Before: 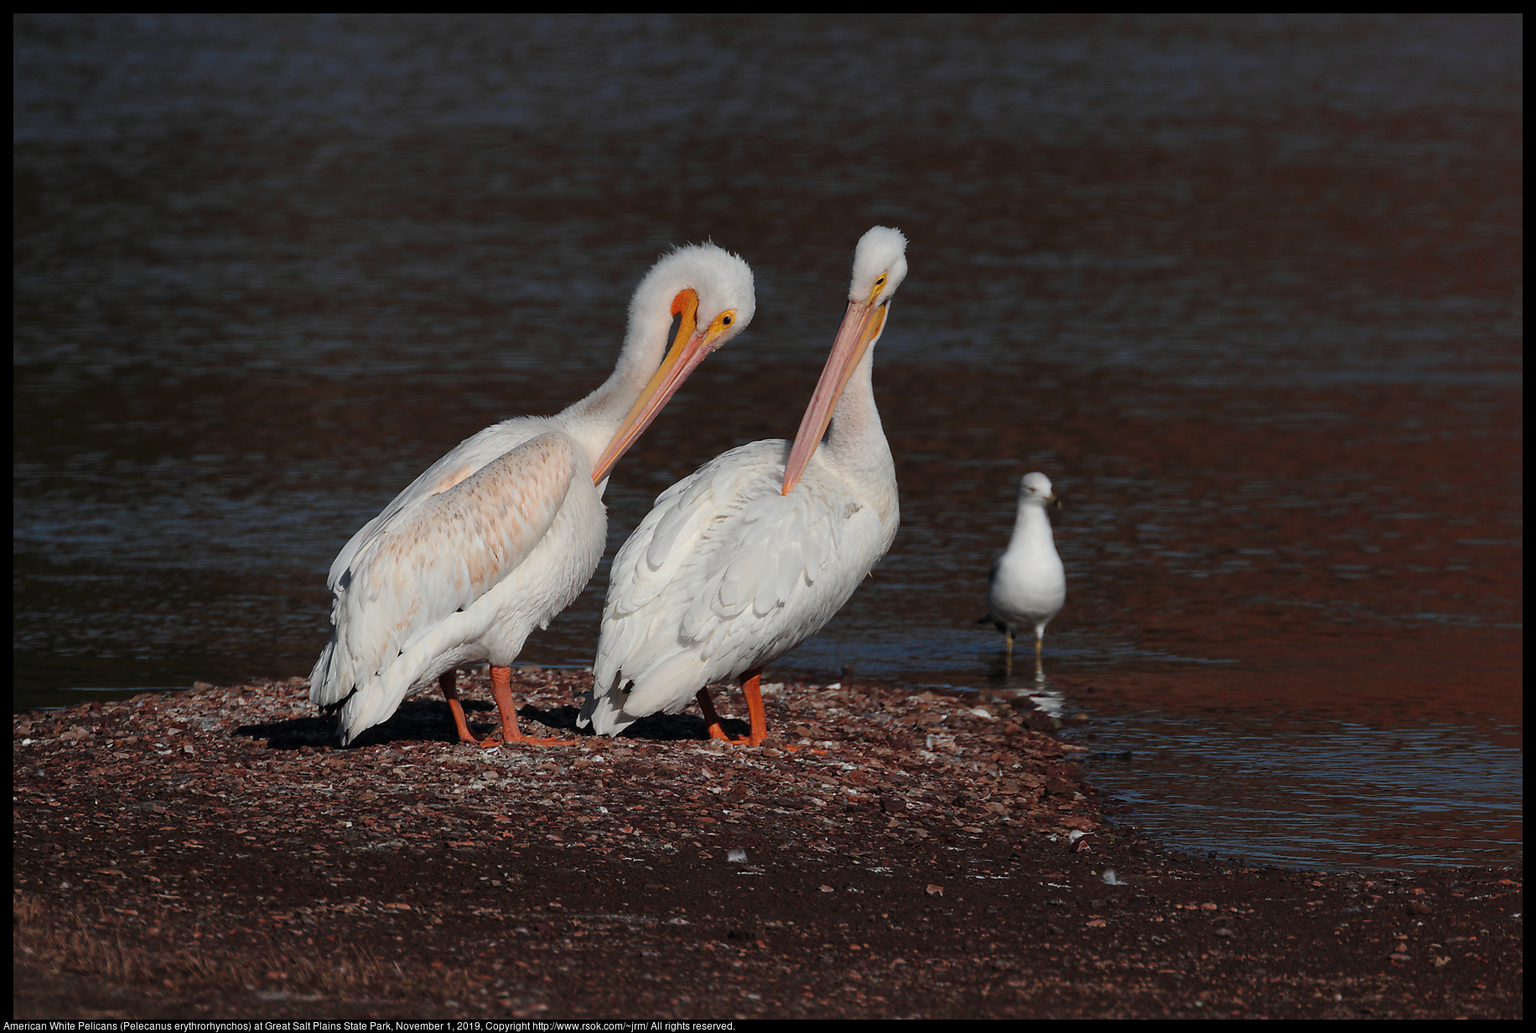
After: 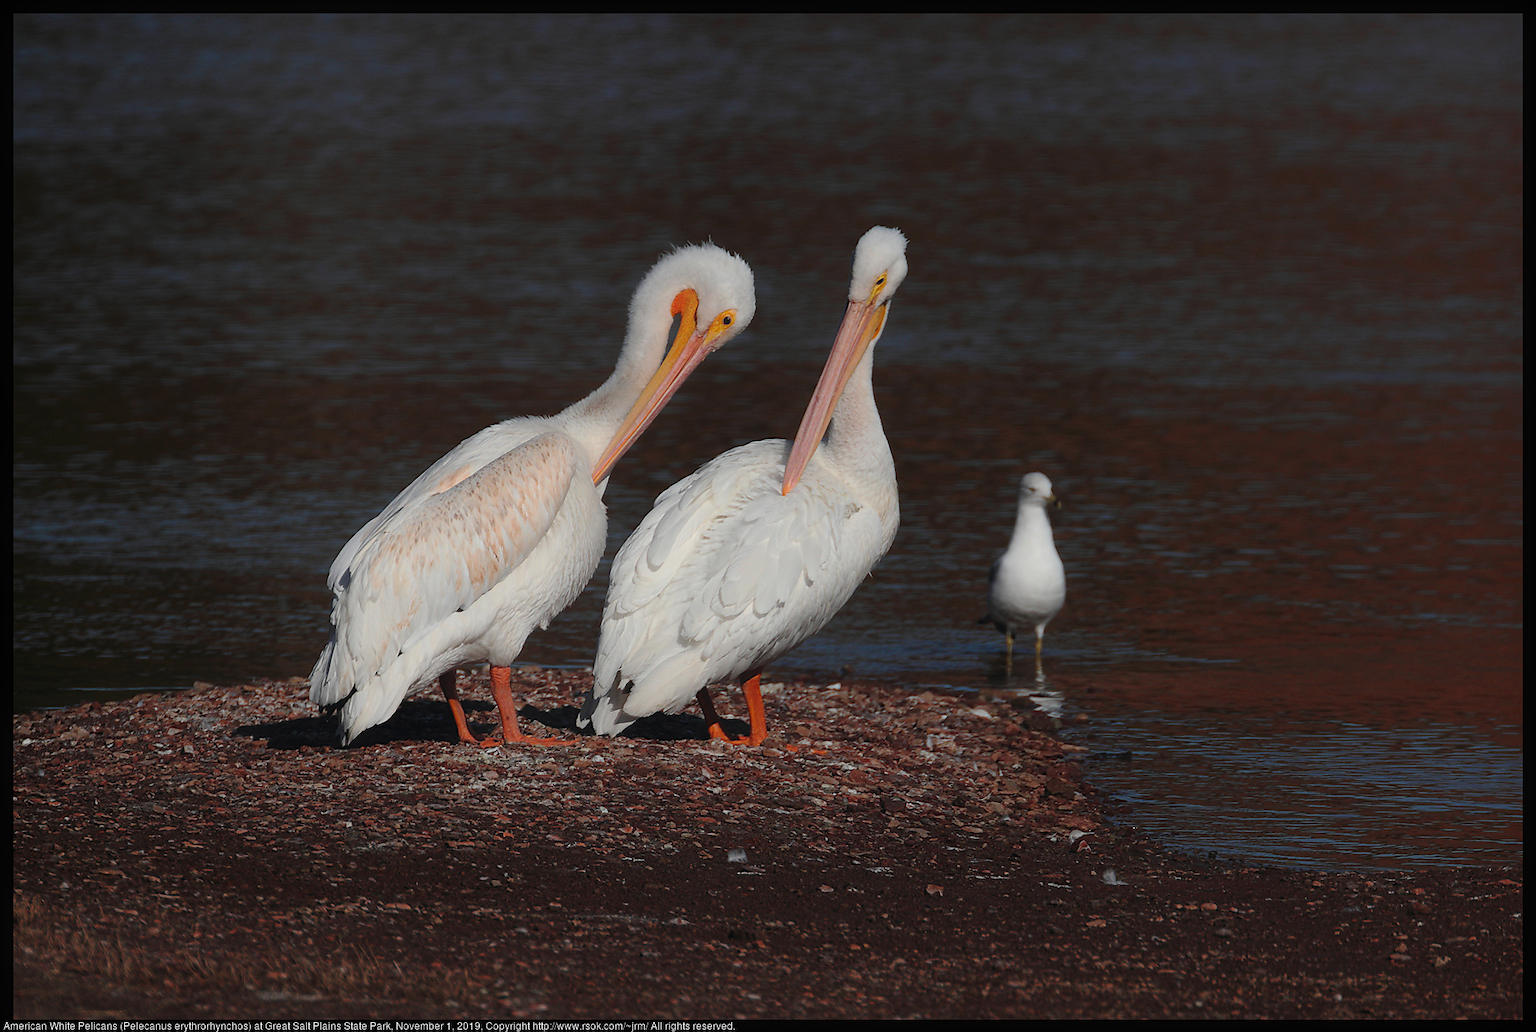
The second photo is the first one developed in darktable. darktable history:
contrast equalizer: octaves 7, y [[0.5, 0.486, 0.447, 0.446, 0.489, 0.5], [0.5 ×6], [0.5 ×6], [0 ×6], [0 ×6]]
